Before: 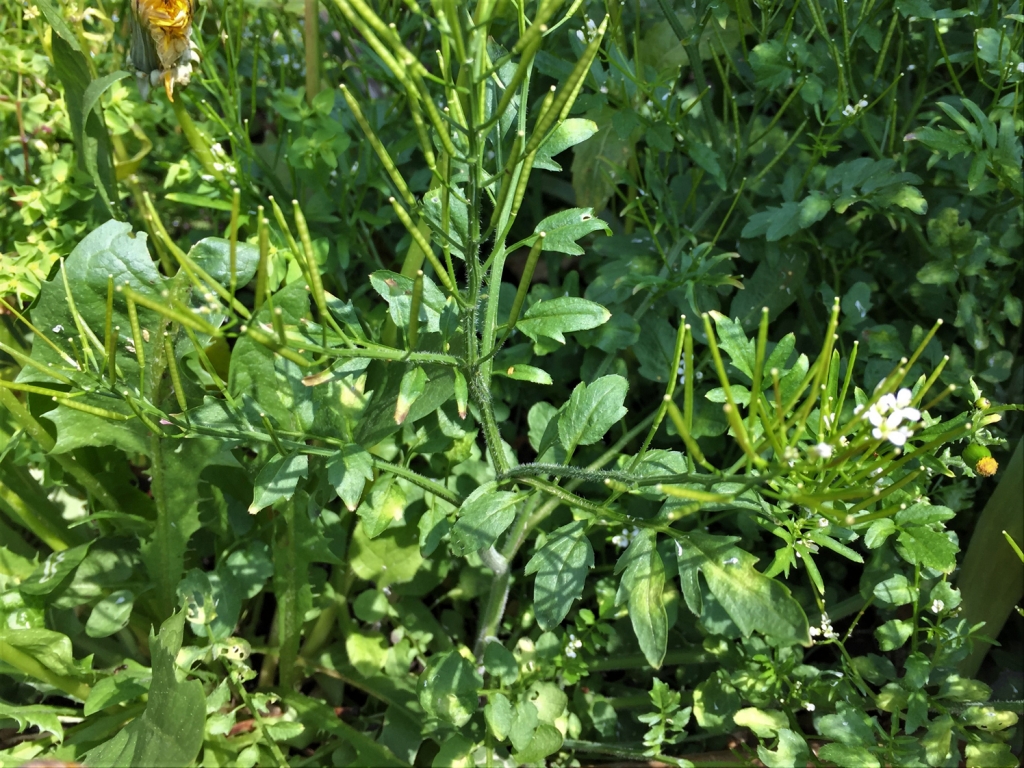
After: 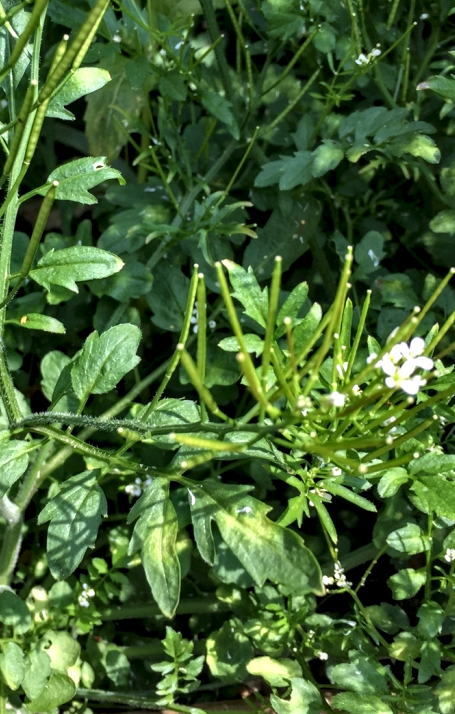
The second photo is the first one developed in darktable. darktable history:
crop: left 47.628%, top 6.643%, right 7.874%
local contrast: detail 150%
